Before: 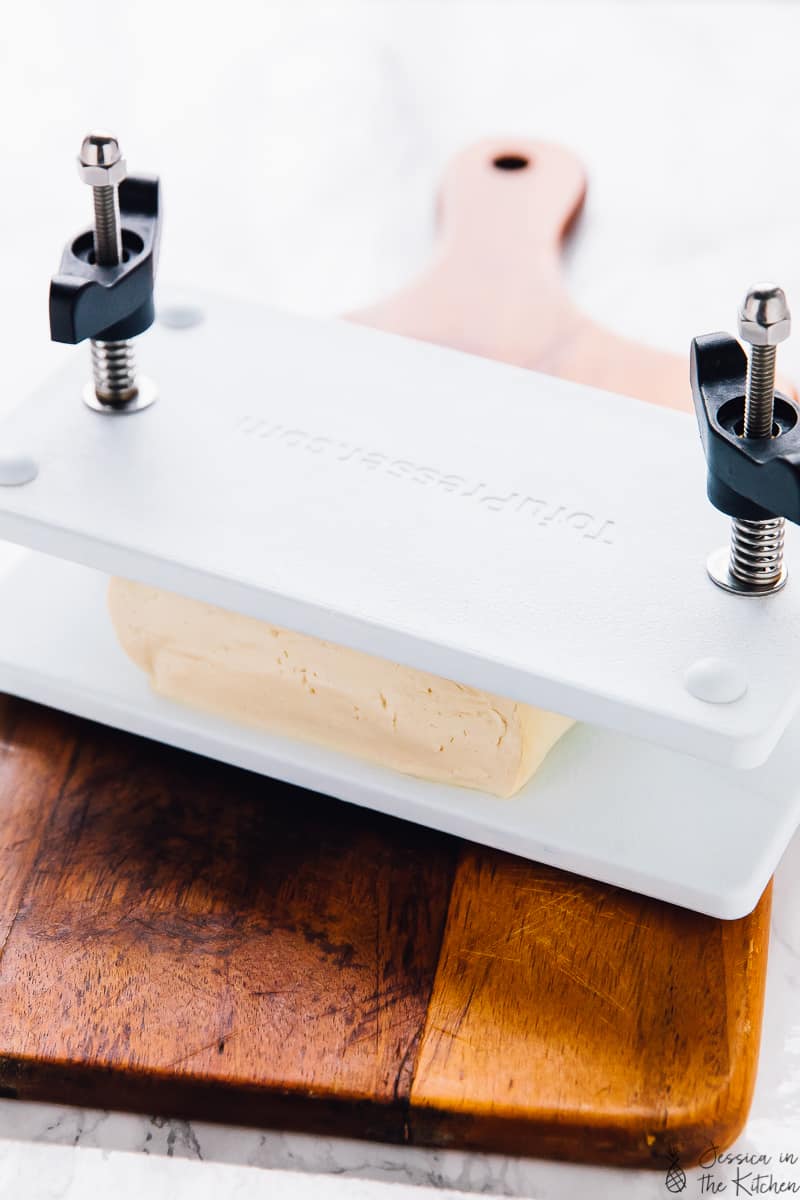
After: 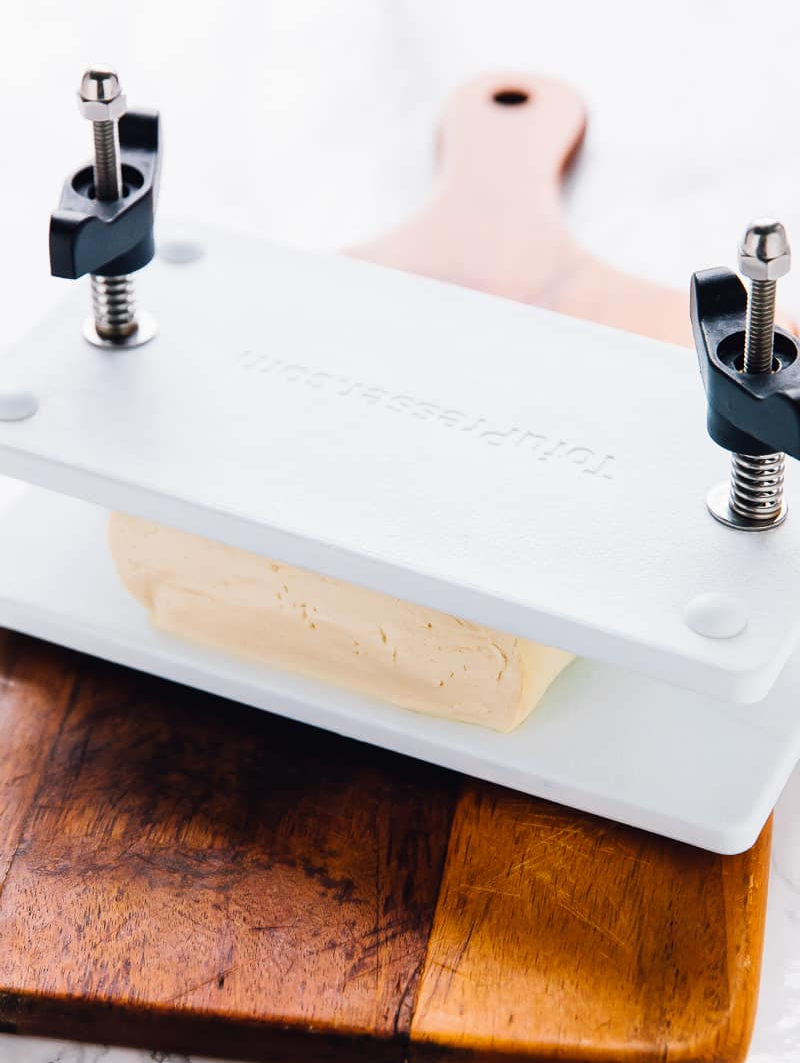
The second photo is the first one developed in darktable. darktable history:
crop and rotate: top 5.499%, bottom 5.867%
